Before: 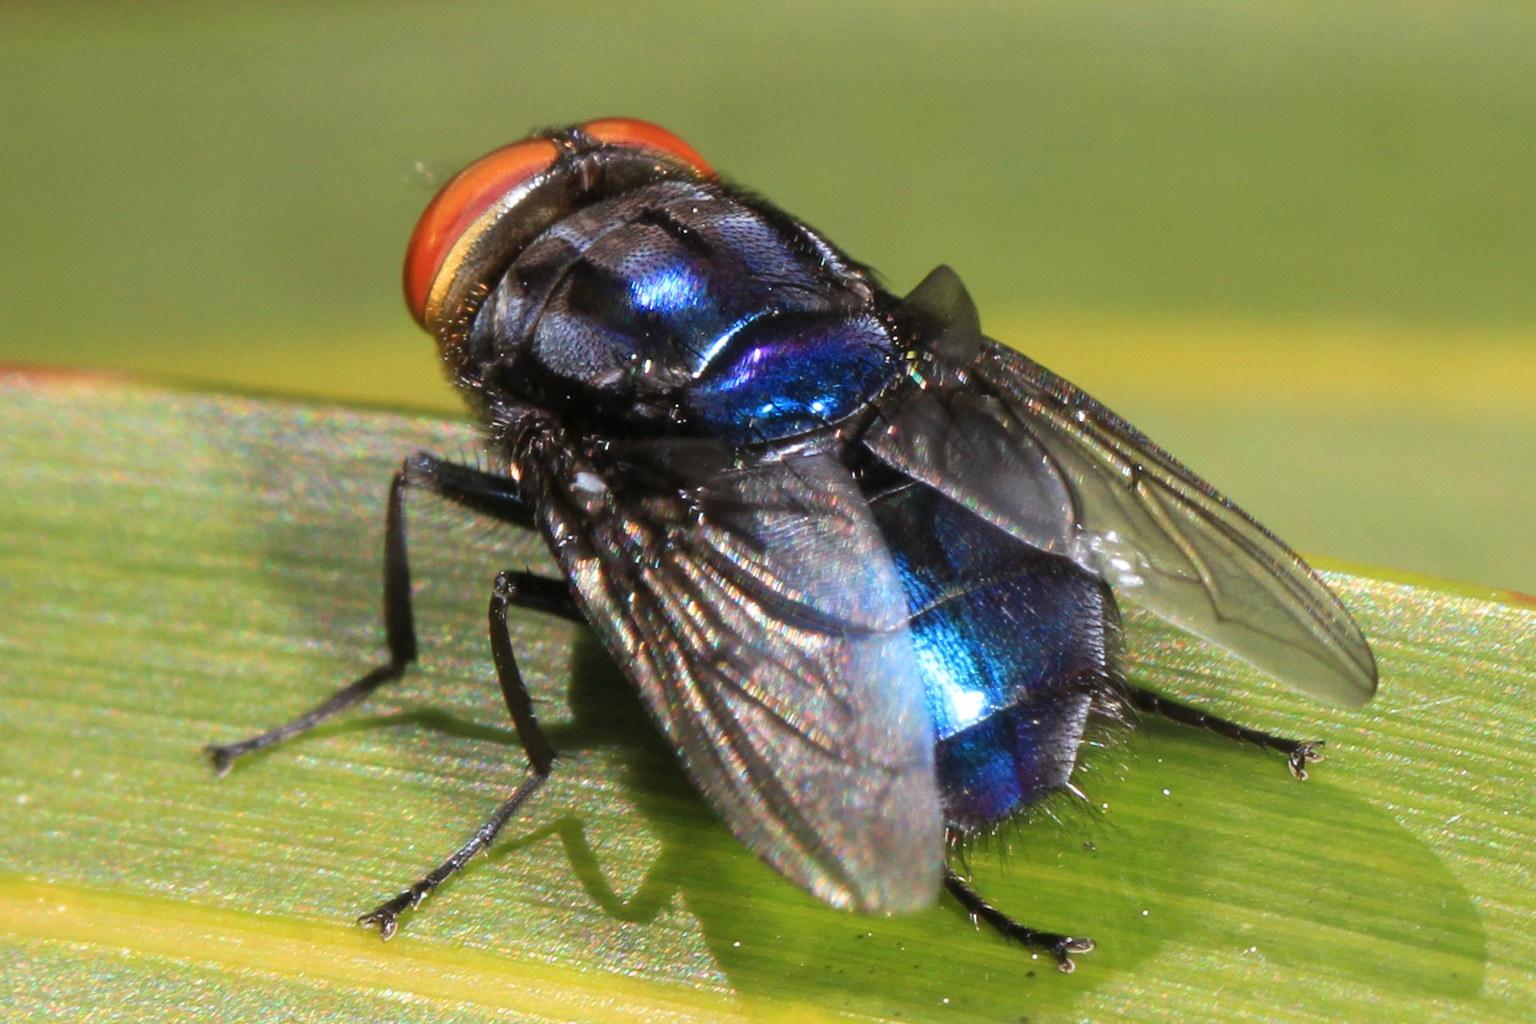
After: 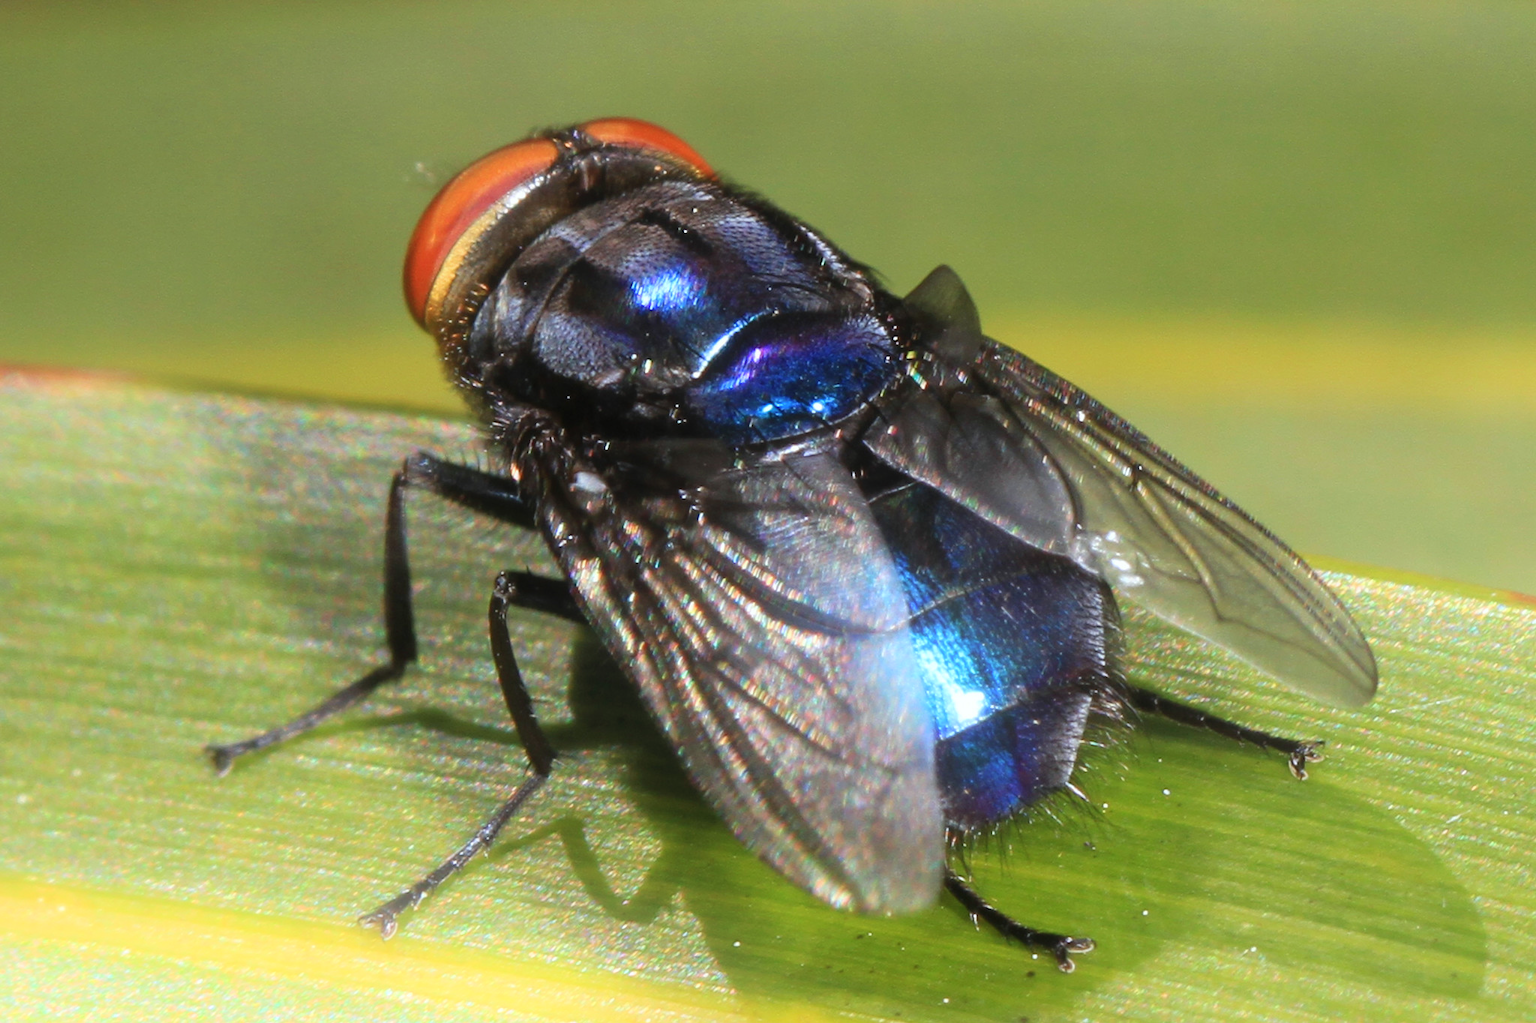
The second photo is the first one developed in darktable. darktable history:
bloom: on, module defaults
white balance: red 0.978, blue 0.999
